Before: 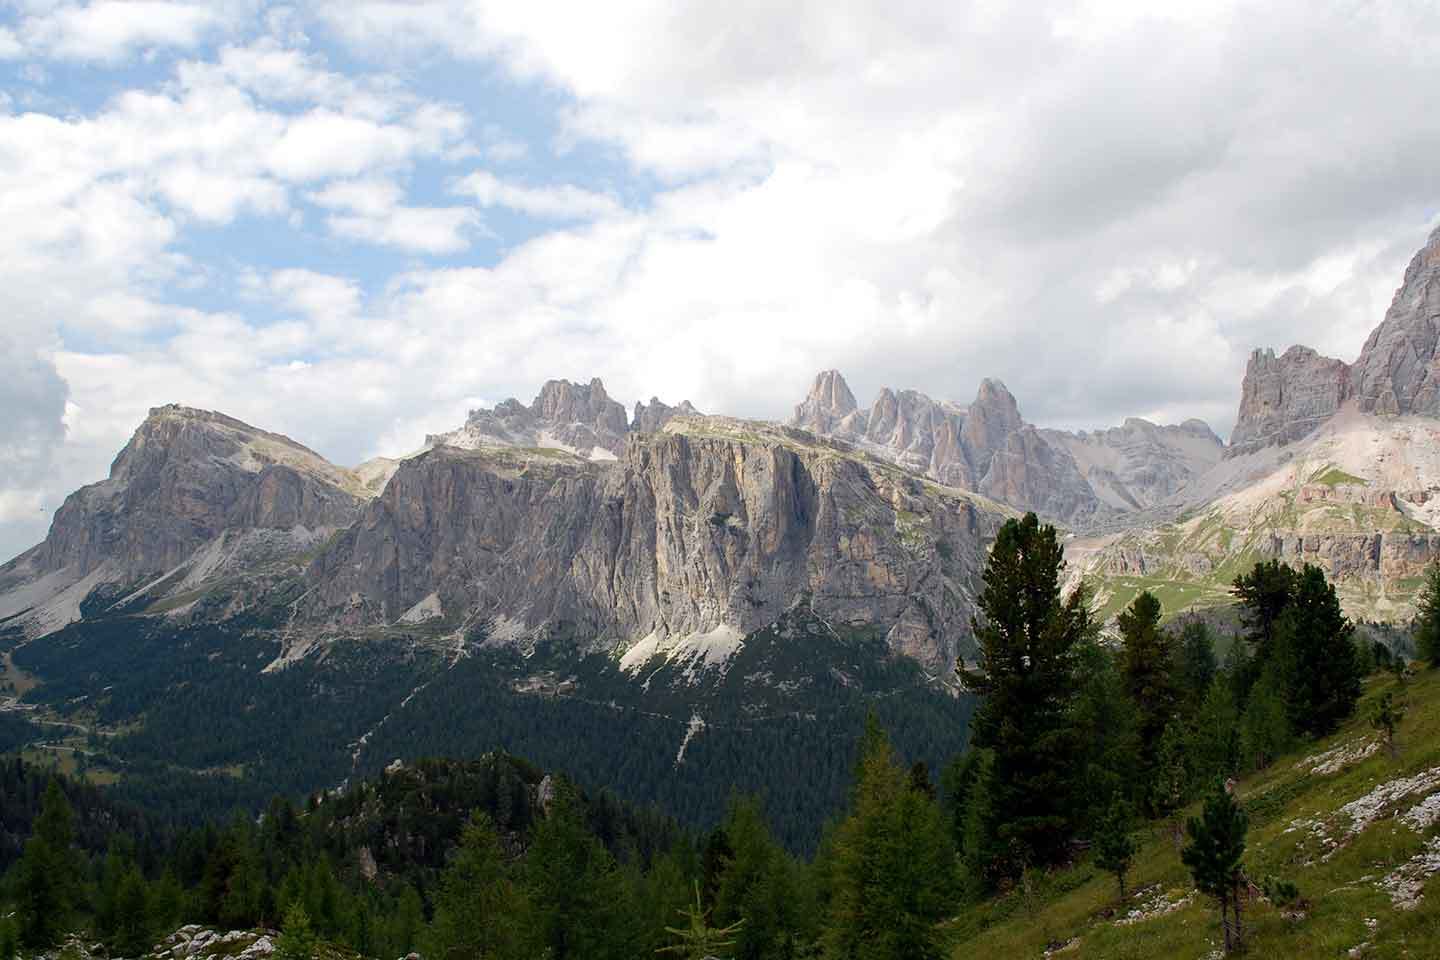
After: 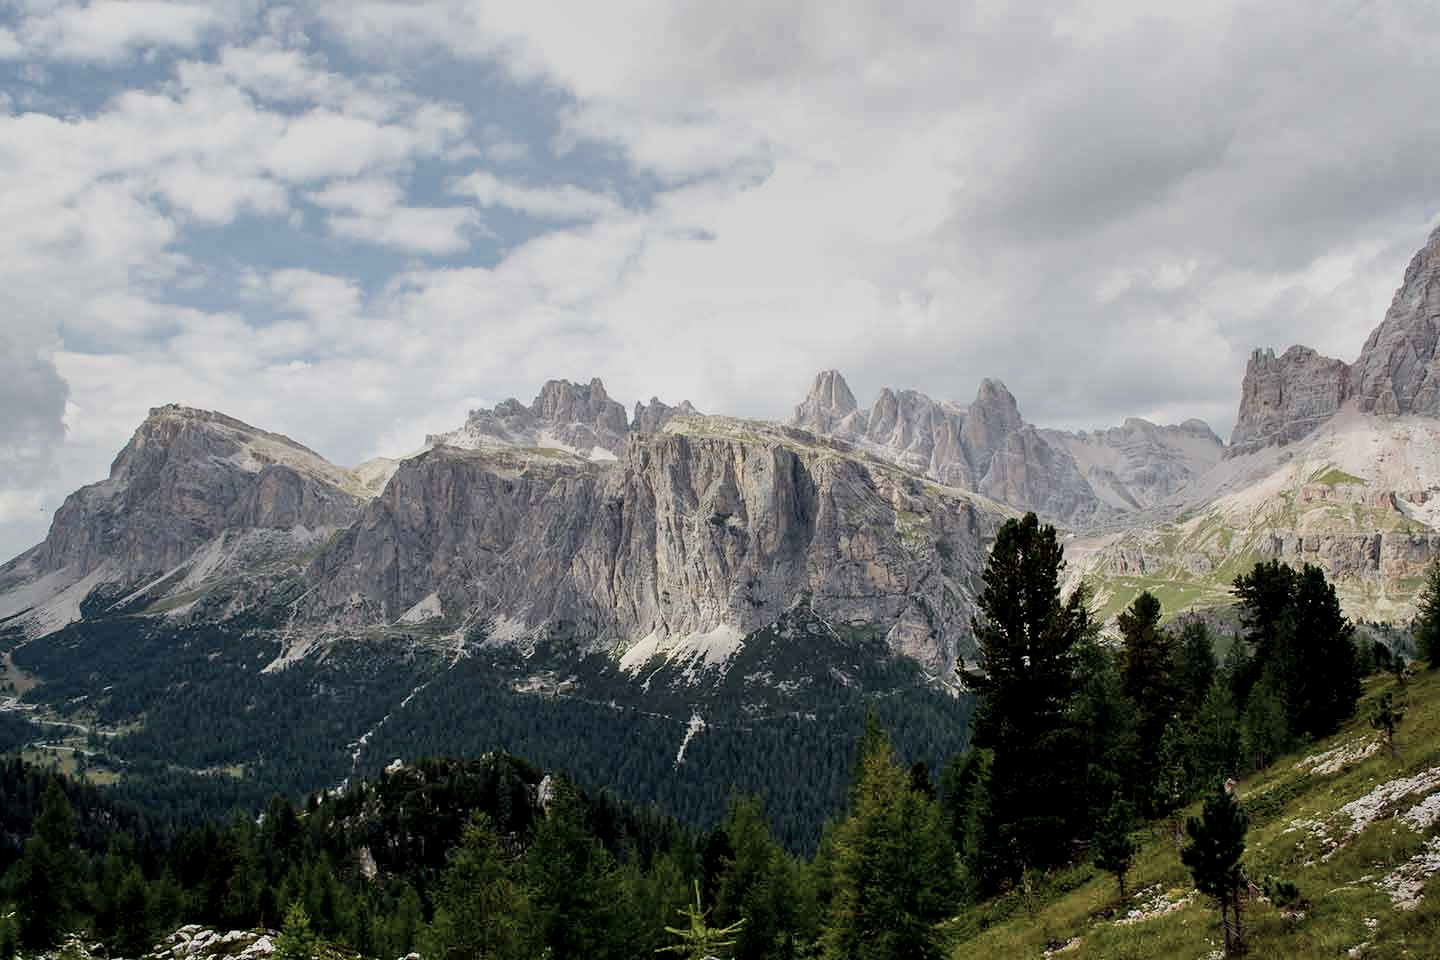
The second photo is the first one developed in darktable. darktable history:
contrast brightness saturation: contrast 0.105, saturation -0.353
shadows and highlights: soften with gaussian
filmic rgb: black relative exposure -8.03 EV, white relative exposure 3.96 EV, hardness 4.1, contrast 0.998
local contrast: highlights 105%, shadows 98%, detail 120%, midtone range 0.2
color balance rgb: perceptual saturation grading › global saturation 30.665%, global vibrance 11.189%
